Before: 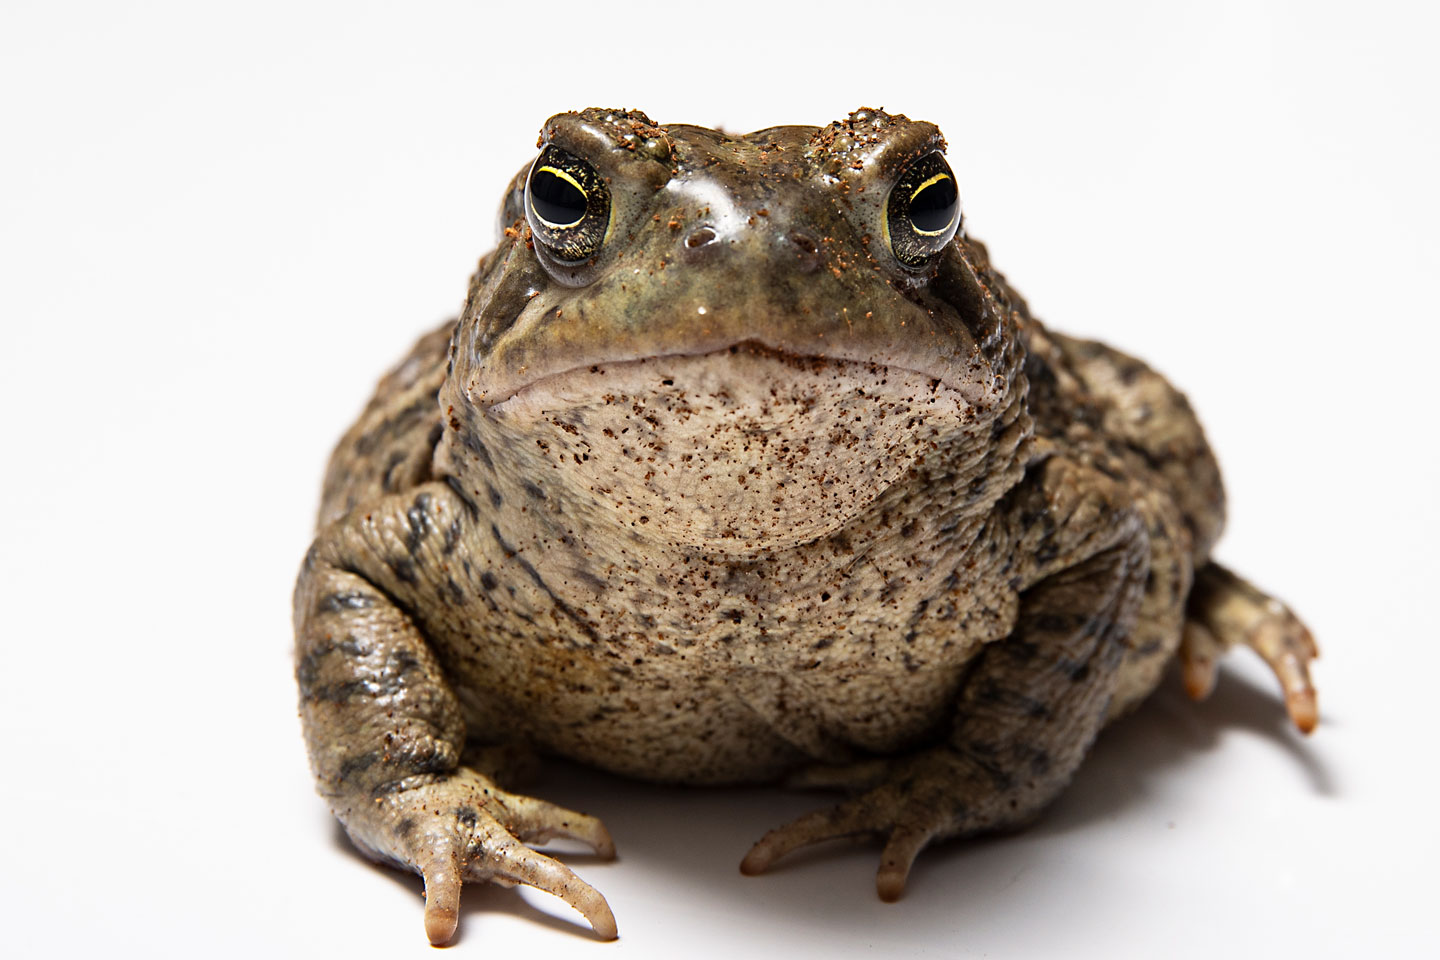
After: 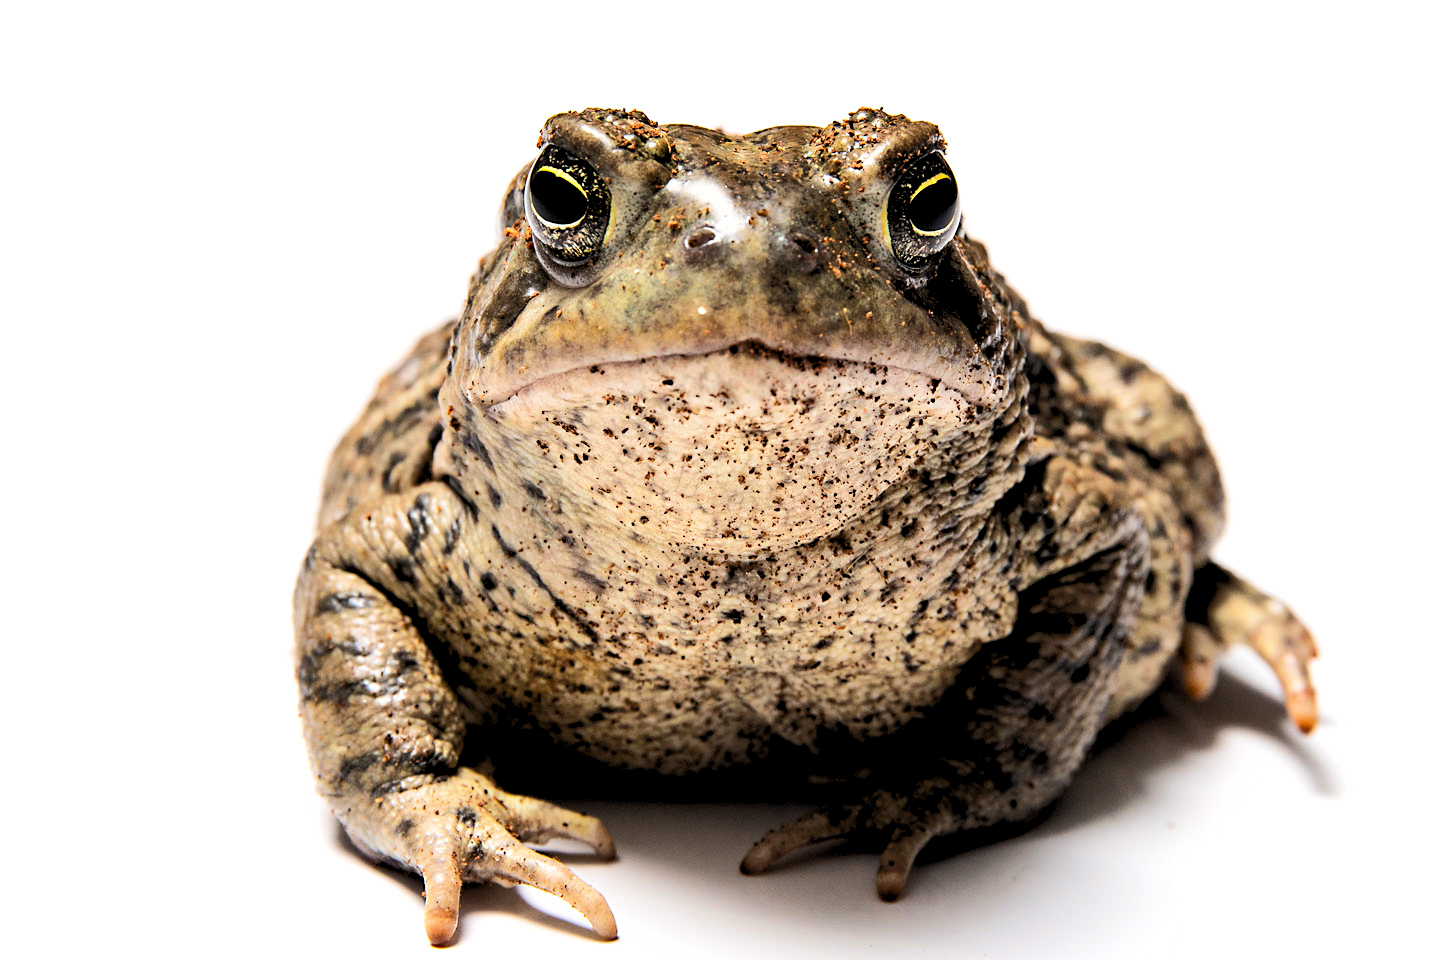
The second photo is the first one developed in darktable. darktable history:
shadows and highlights: radius 125.46, shadows 30.51, highlights -30.51, low approximation 0.01, soften with gaussian
rgb levels: levels [[0.013, 0.434, 0.89], [0, 0.5, 1], [0, 0.5, 1]]
rgb curve: curves: ch0 [(0, 0) (0.284, 0.292) (0.505, 0.644) (1, 1)]; ch1 [(0, 0) (0.284, 0.292) (0.505, 0.644) (1, 1)]; ch2 [(0, 0) (0.284, 0.292) (0.505, 0.644) (1, 1)], compensate middle gray true
vibrance: on, module defaults
